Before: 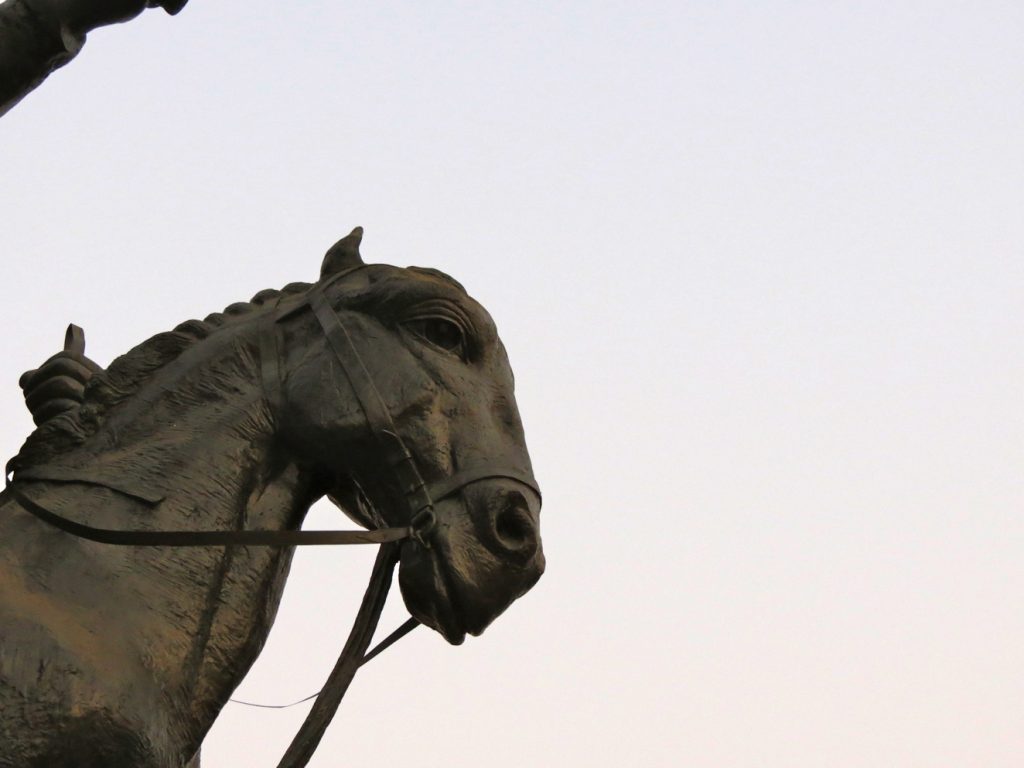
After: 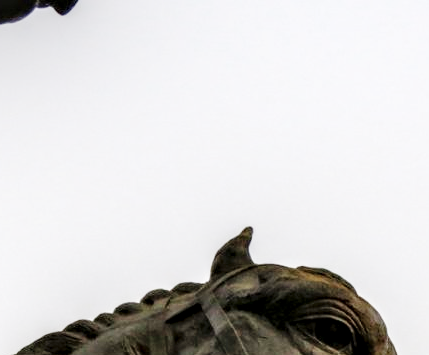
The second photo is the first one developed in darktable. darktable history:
local contrast: highlights 20%, shadows 70%, detail 170%
base curve: curves: ch0 [(0, 0) (0.028, 0.03) (0.121, 0.232) (0.46, 0.748) (0.859, 0.968) (1, 1)], preserve colors none
crop and rotate: left 10.817%, top 0.062%, right 47.194%, bottom 53.626%
